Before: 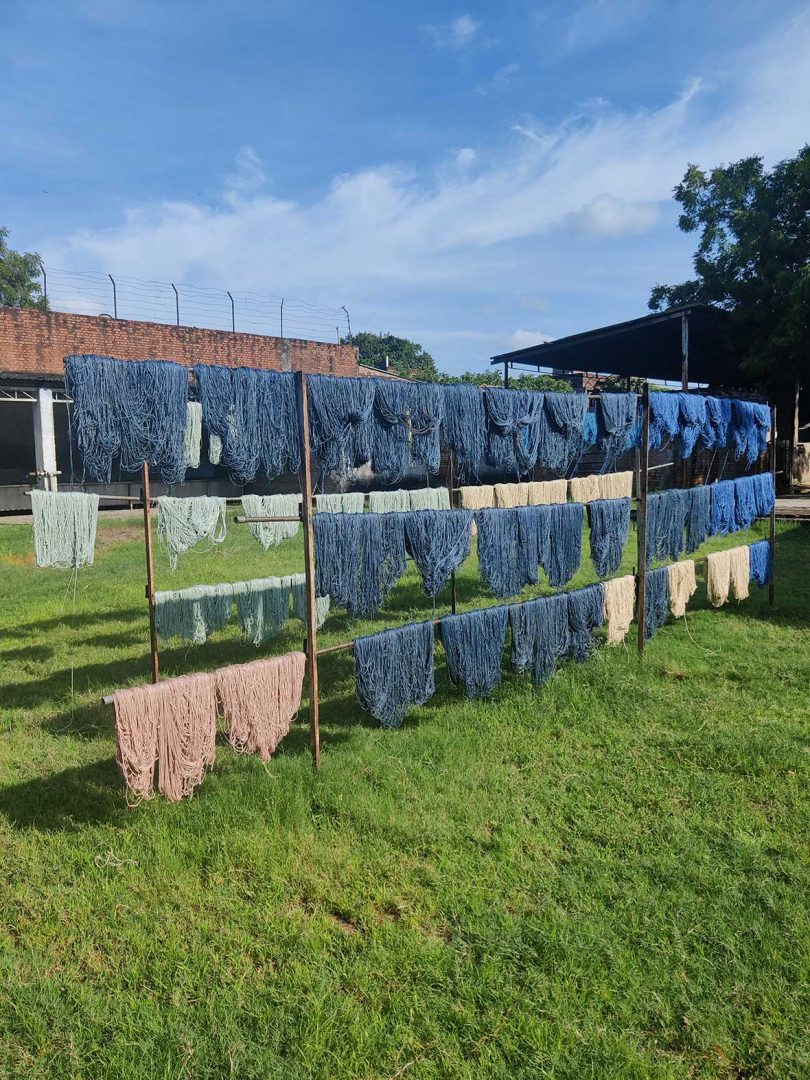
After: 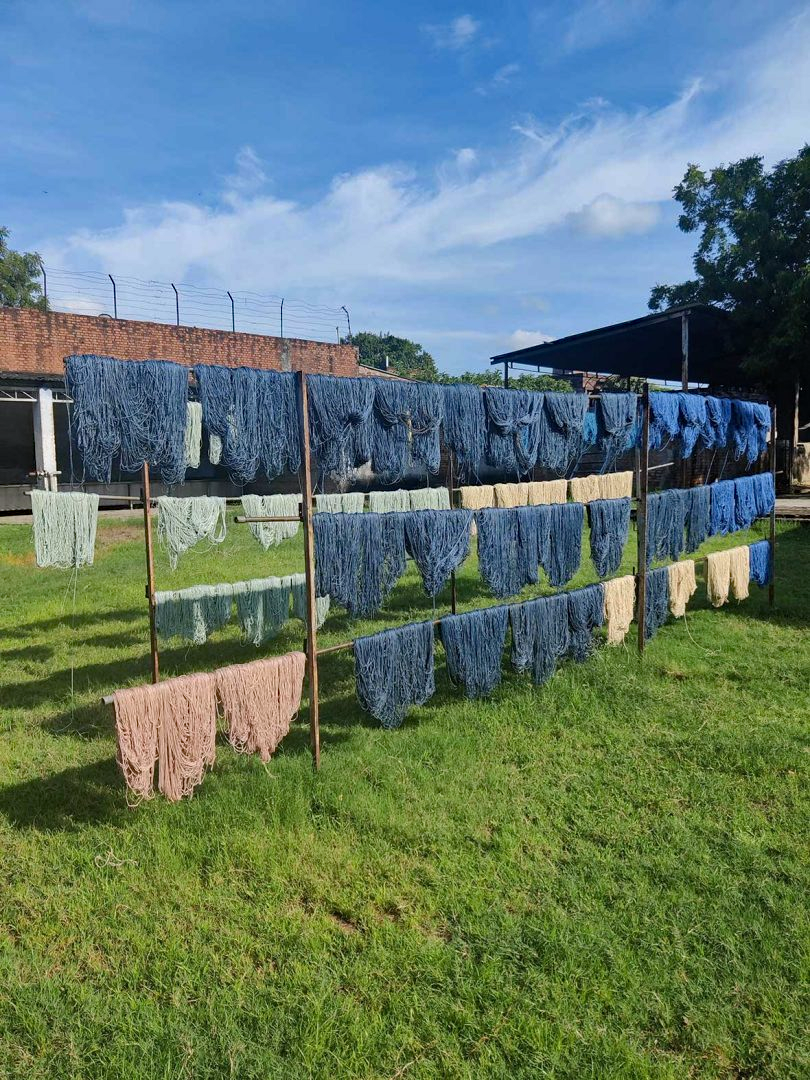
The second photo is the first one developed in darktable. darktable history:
haze removal: strength 0.298, distance 0.247, compatibility mode true, adaptive false
